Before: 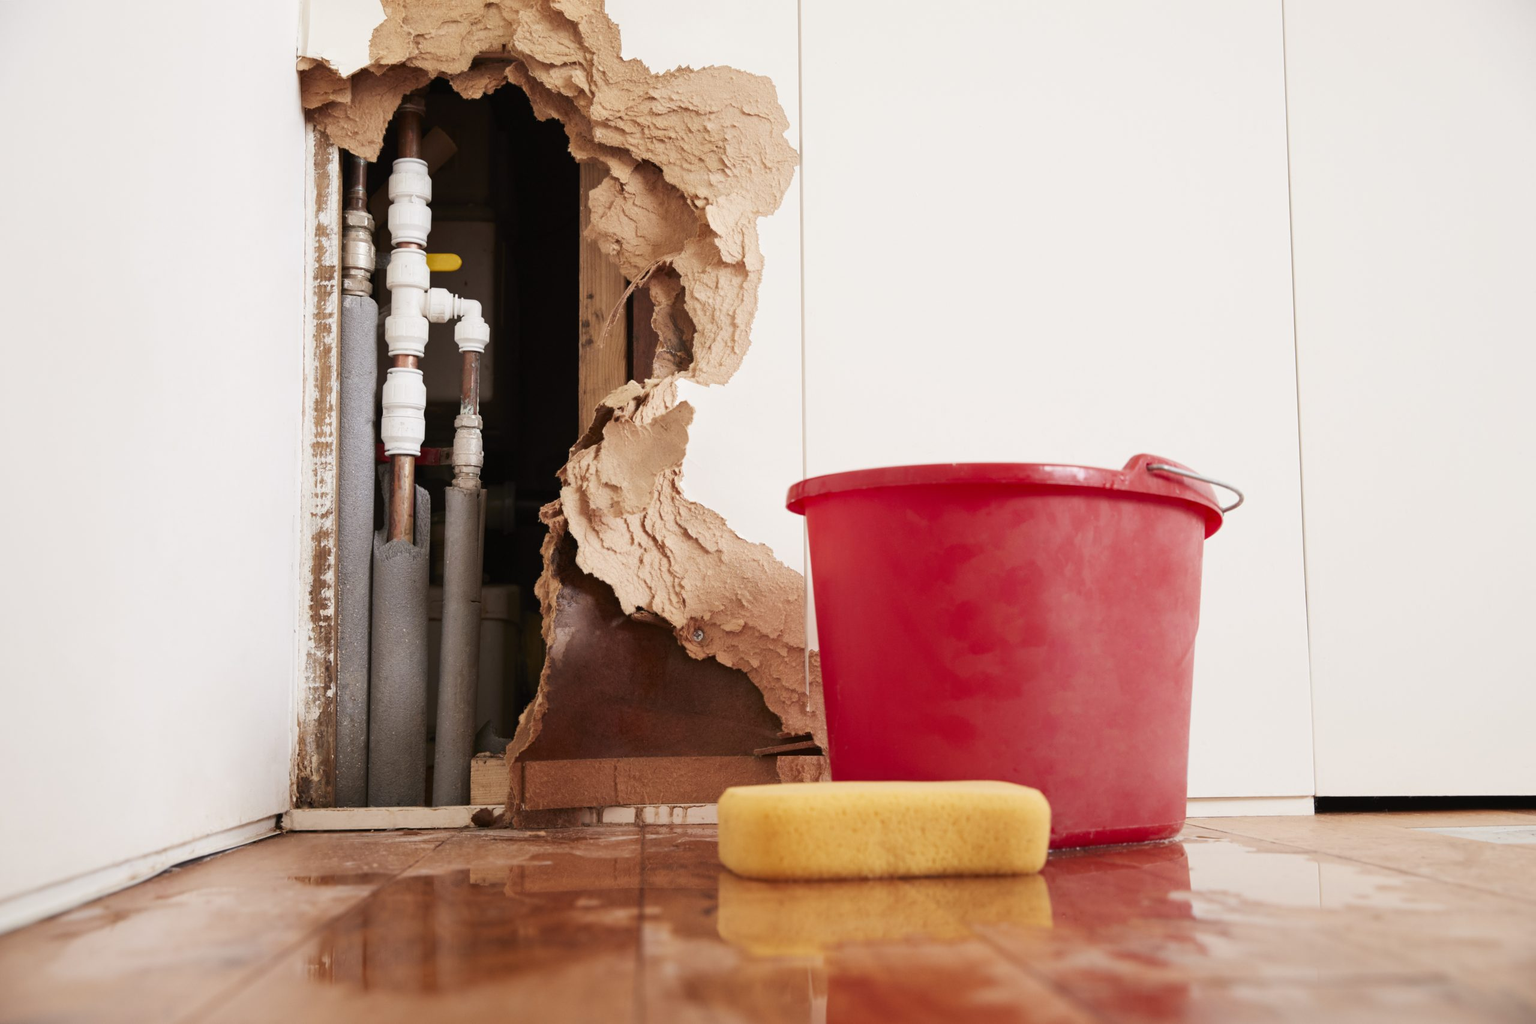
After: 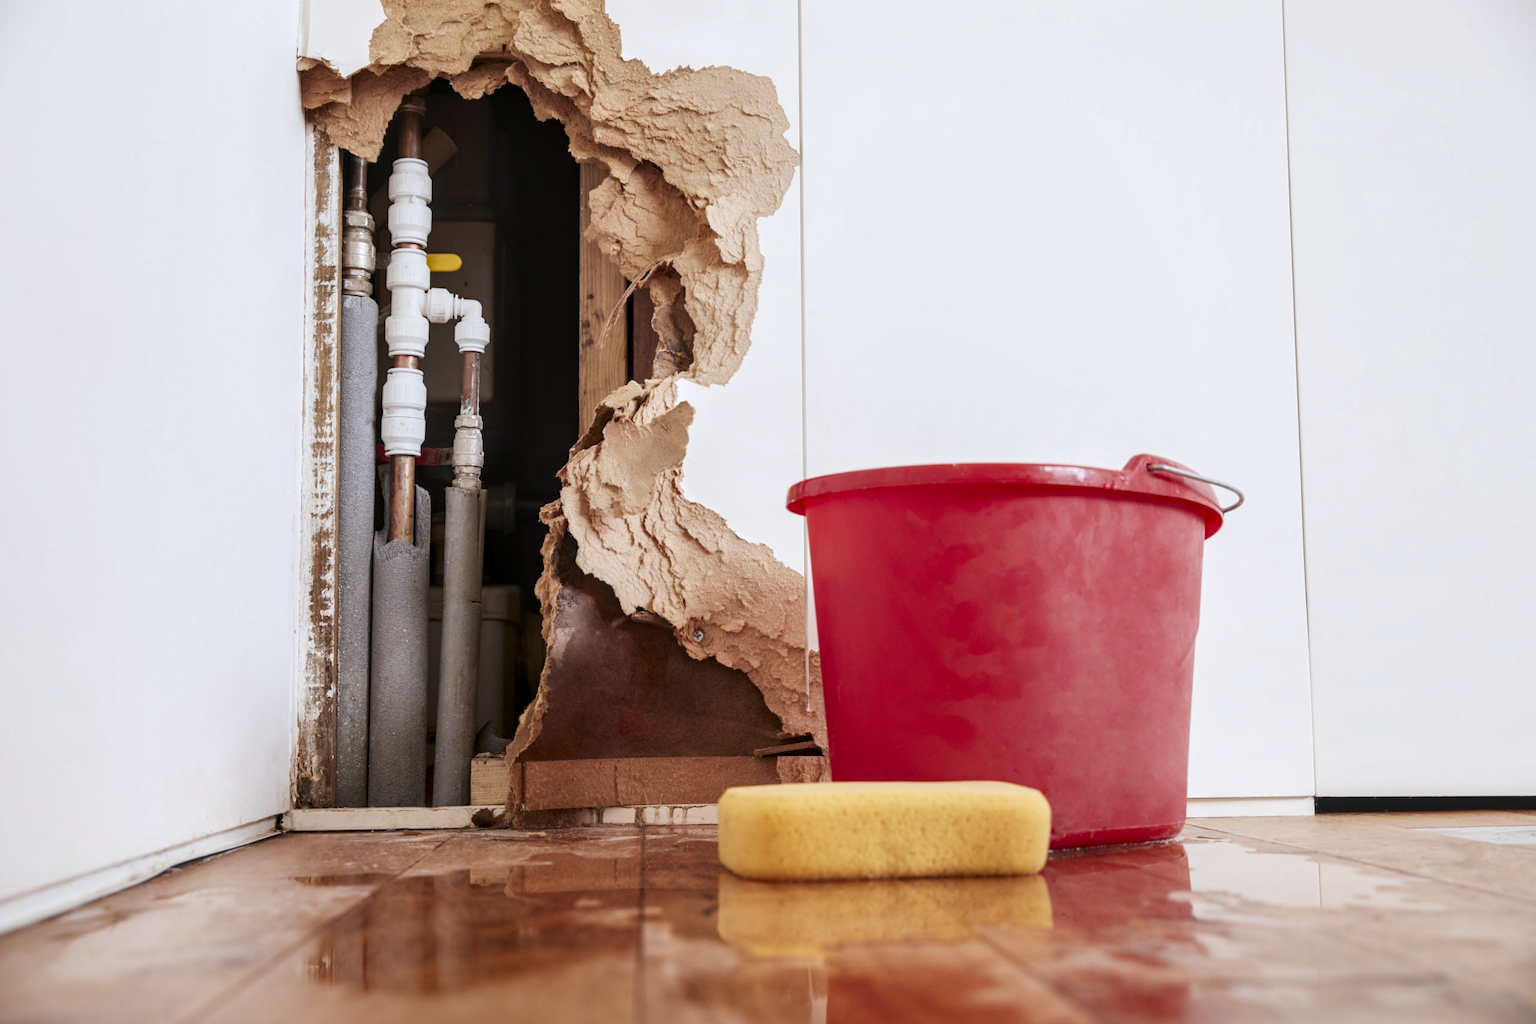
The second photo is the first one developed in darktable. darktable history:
white balance: red 0.976, blue 1.04
local contrast: detail 130%
